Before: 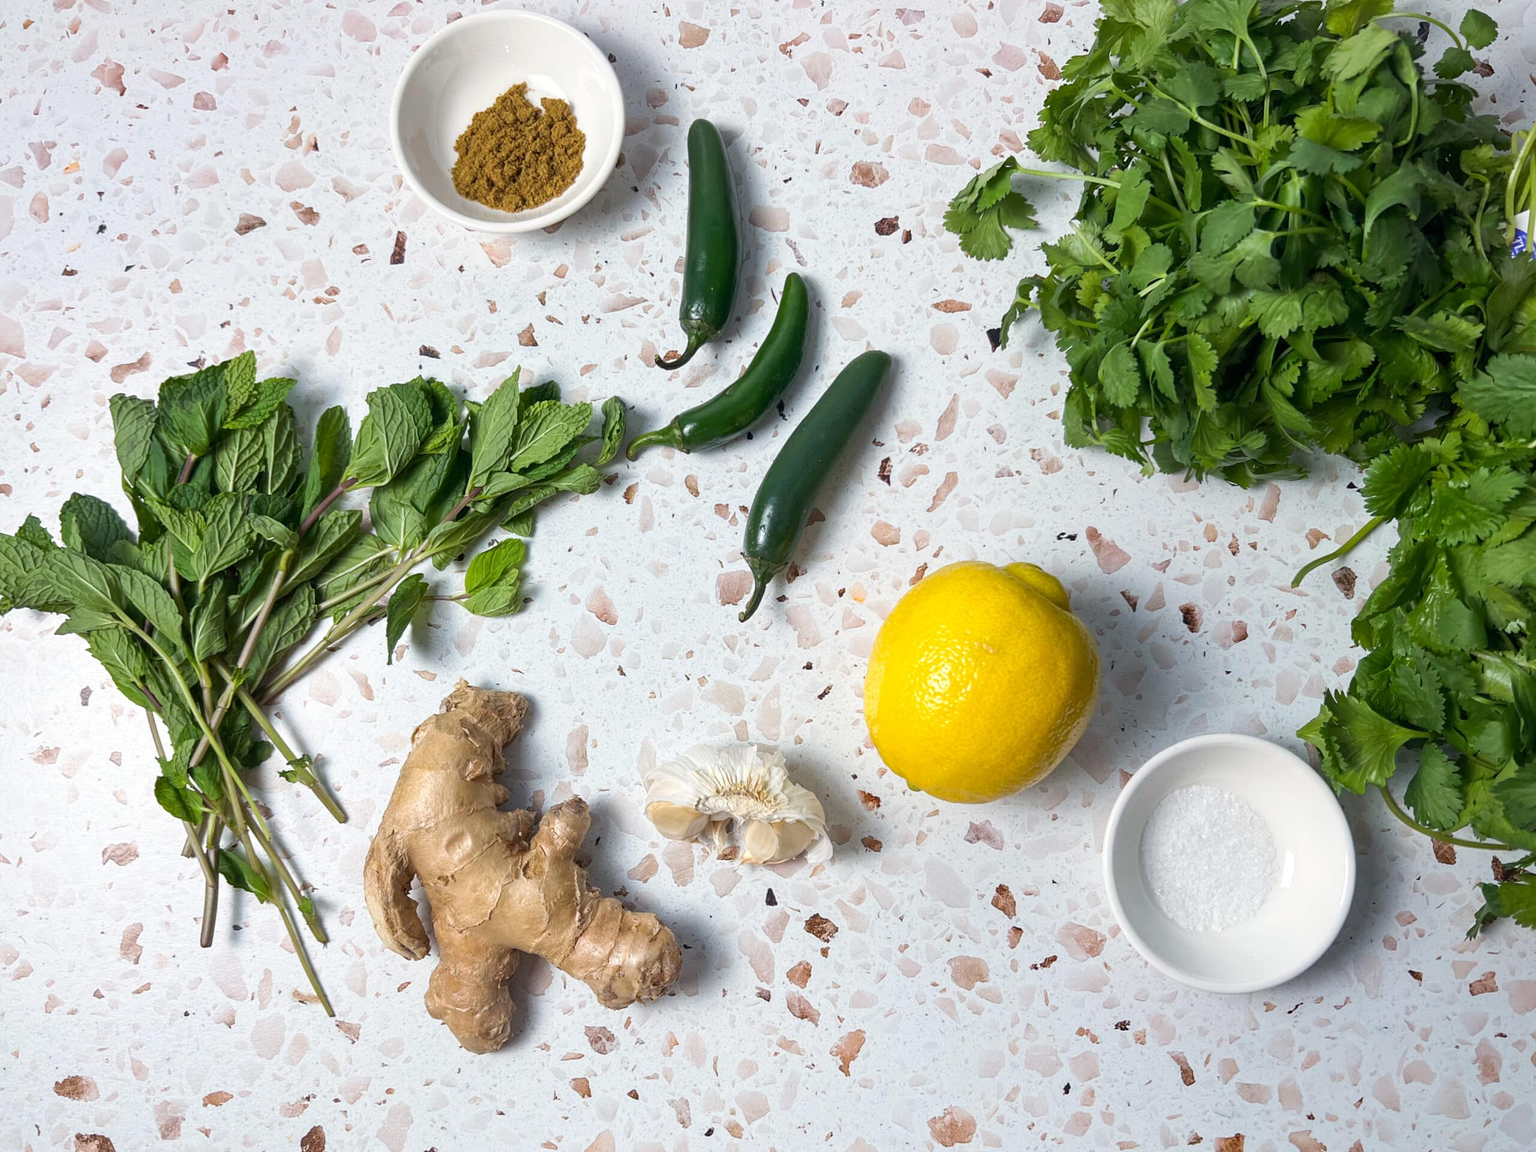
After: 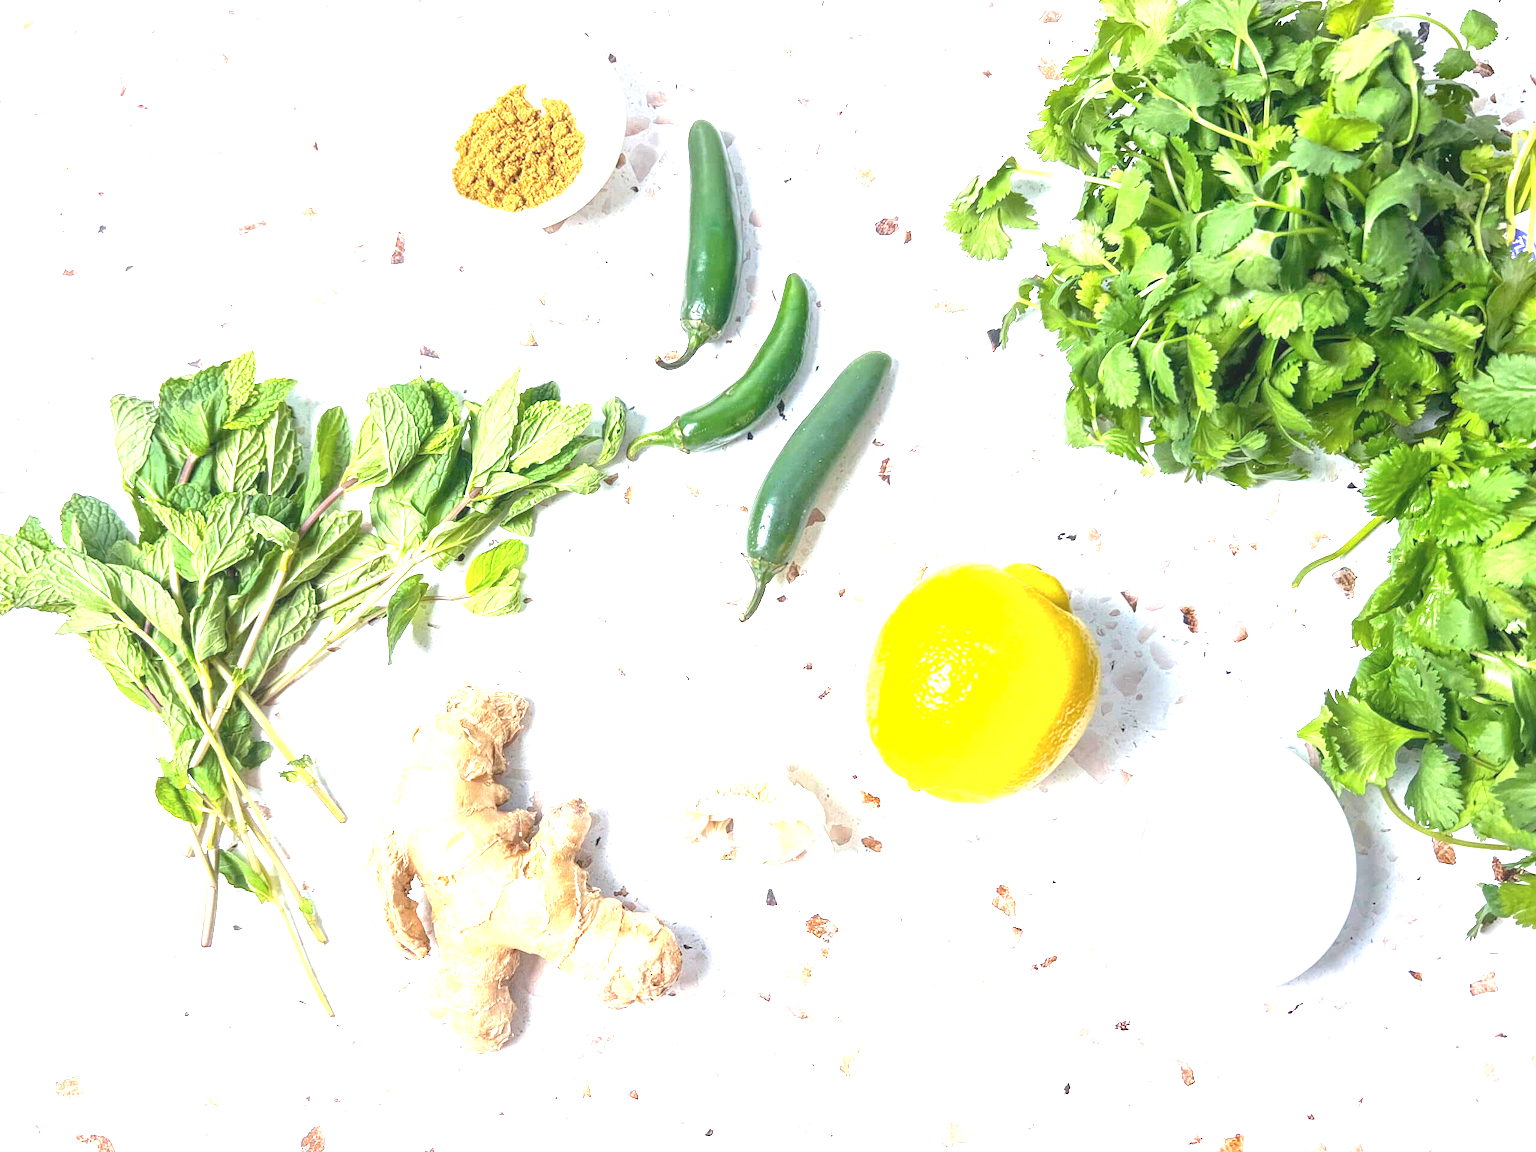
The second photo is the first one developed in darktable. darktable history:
local contrast: detail 110%
exposure: exposure 2.034 EV, compensate highlight preservation false
